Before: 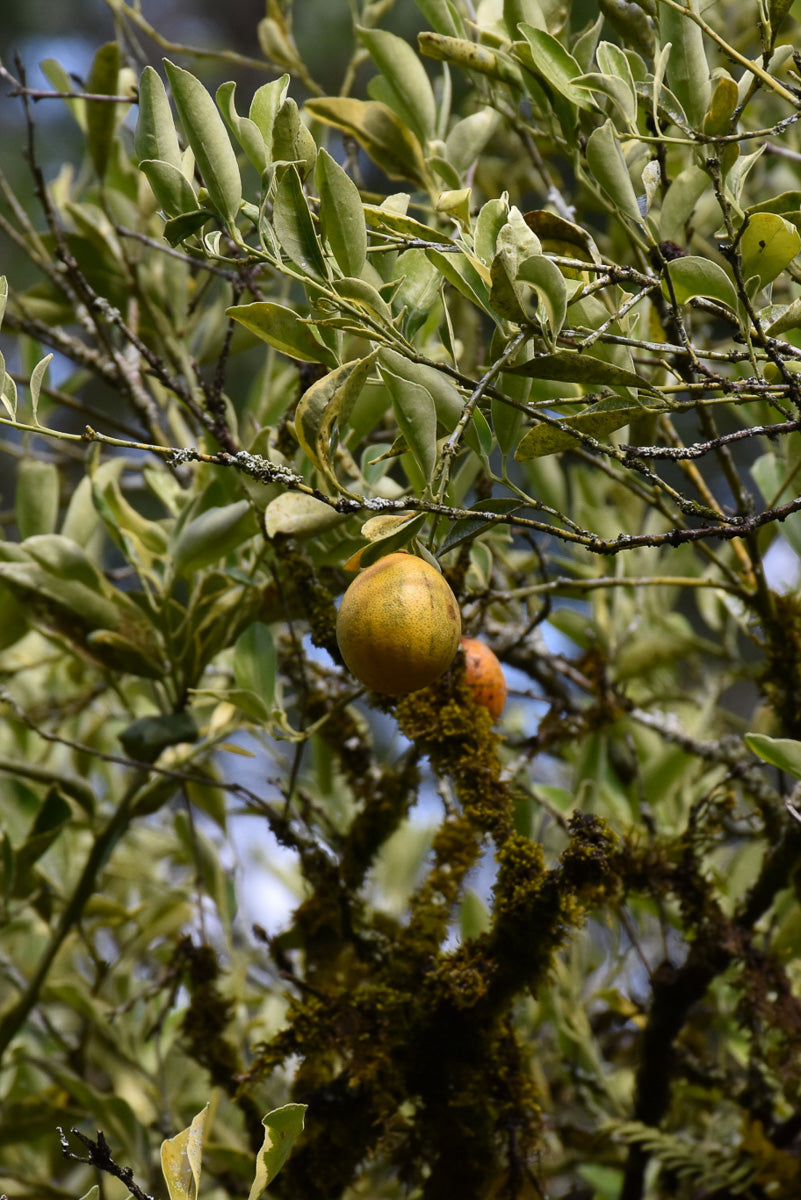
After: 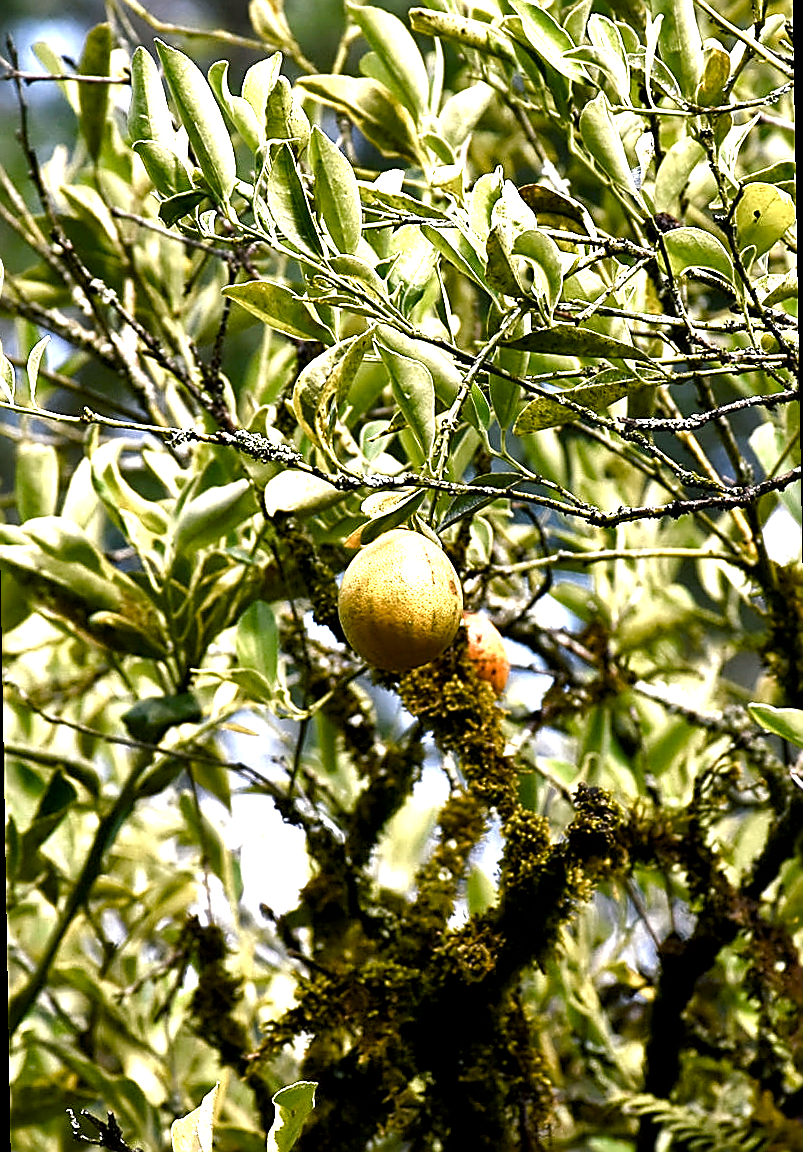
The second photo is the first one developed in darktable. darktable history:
rotate and perspective: rotation -1°, crop left 0.011, crop right 0.989, crop top 0.025, crop bottom 0.975
sharpen: radius 1.685, amount 1.294
exposure: black level correction 0, exposure 1.2 EV, compensate exposure bias true, compensate highlight preservation false
local contrast: mode bilateral grid, contrast 20, coarseness 50, detail 150%, midtone range 0.2
color balance rgb: shadows lift › chroma 2.79%, shadows lift › hue 190.66°, power › hue 171.85°, highlights gain › chroma 2.16%, highlights gain › hue 75.26°, global offset › luminance -0.51%, perceptual saturation grading › highlights -33.8%, perceptual saturation grading › mid-tones 14.98%, perceptual saturation grading › shadows 48.43%, perceptual brilliance grading › highlights 15.68%, perceptual brilliance grading › mid-tones 6.62%, perceptual brilliance grading › shadows -14.98%, global vibrance 11.32%, contrast 5.05%
